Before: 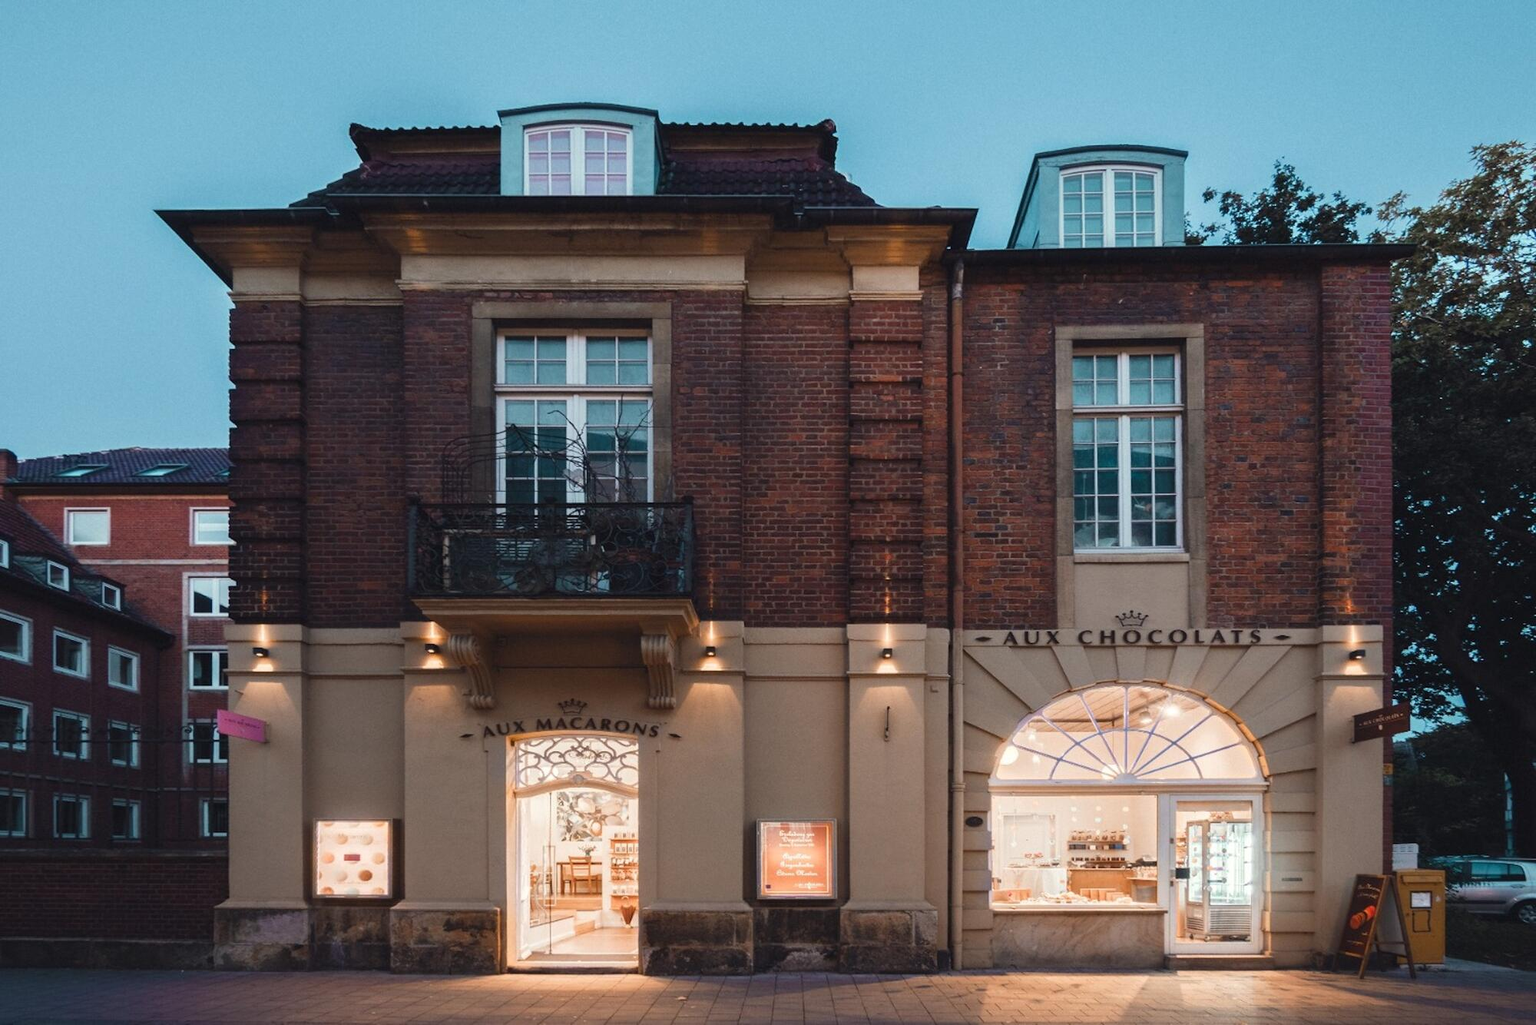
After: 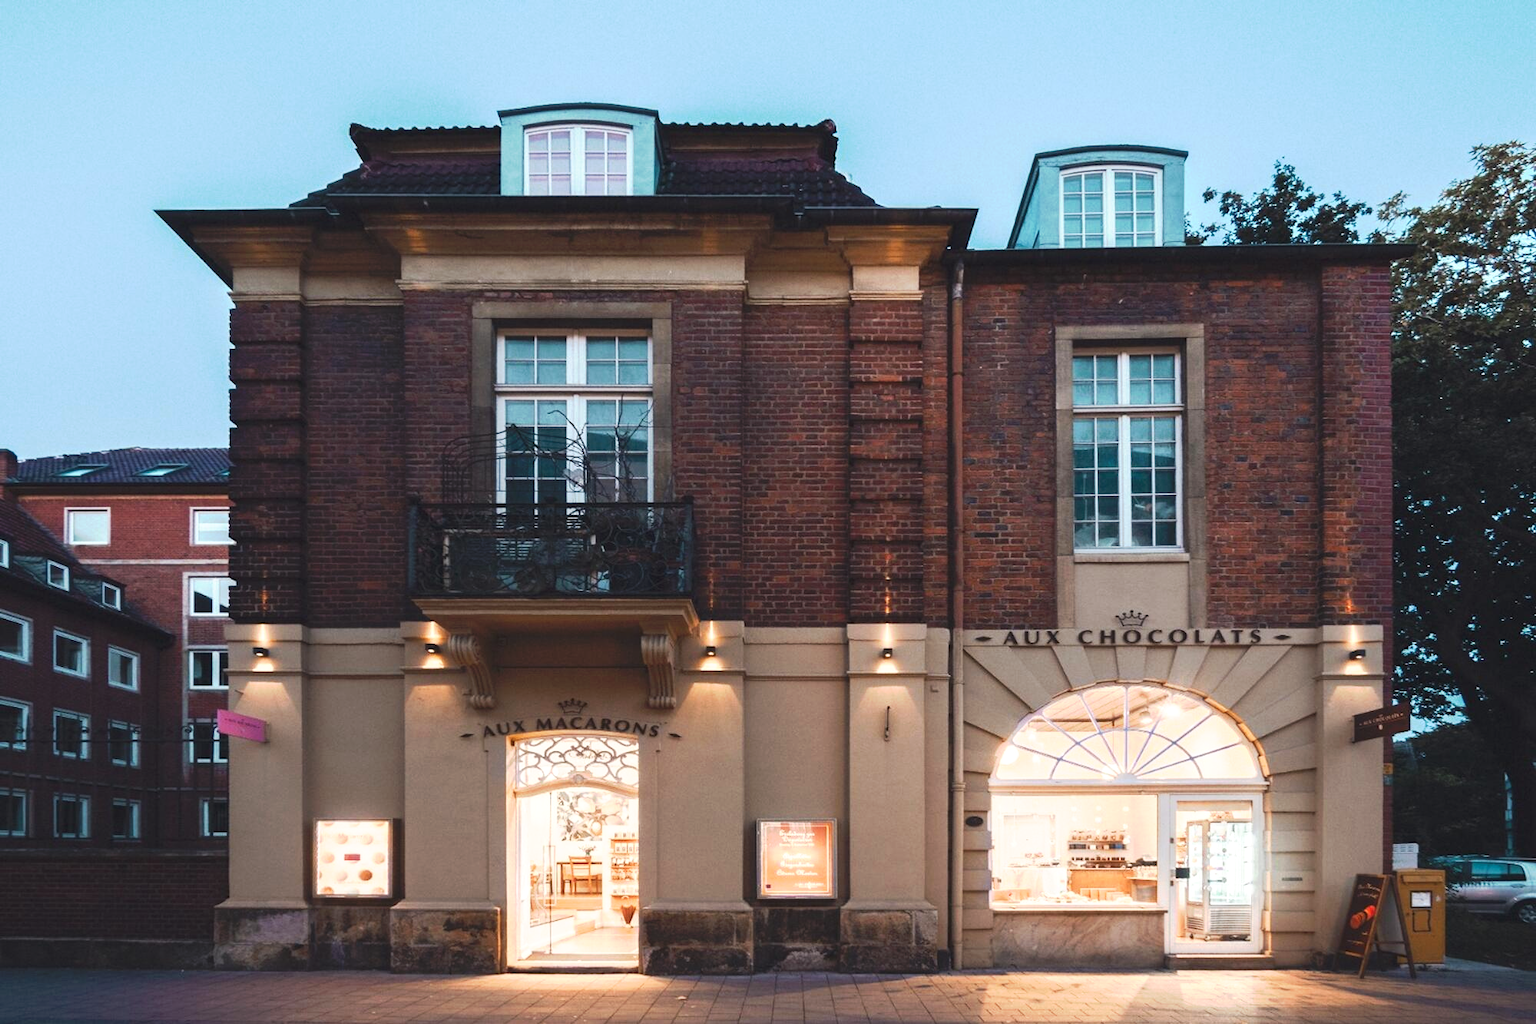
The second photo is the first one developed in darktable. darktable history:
shadows and highlights: shadows -0.161, highlights 41.06
tone curve: curves: ch0 [(0, 0) (0.003, 0.024) (0.011, 0.029) (0.025, 0.044) (0.044, 0.072) (0.069, 0.104) (0.1, 0.131) (0.136, 0.159) (0.177, 0.191) (0.224, 0.245) (0.277, 0.298) (0.335, 0.354) (0.399, 0.428) (0.468, 0.503) (0.543, 0.596) (0.623, 0.684) (0.709, 0.781) (0.801, 0.843) (0.898, 0.946) (1, 1)], preserve colors none
exposure: exposure 0.208 EV, compensate highlight preservation false
